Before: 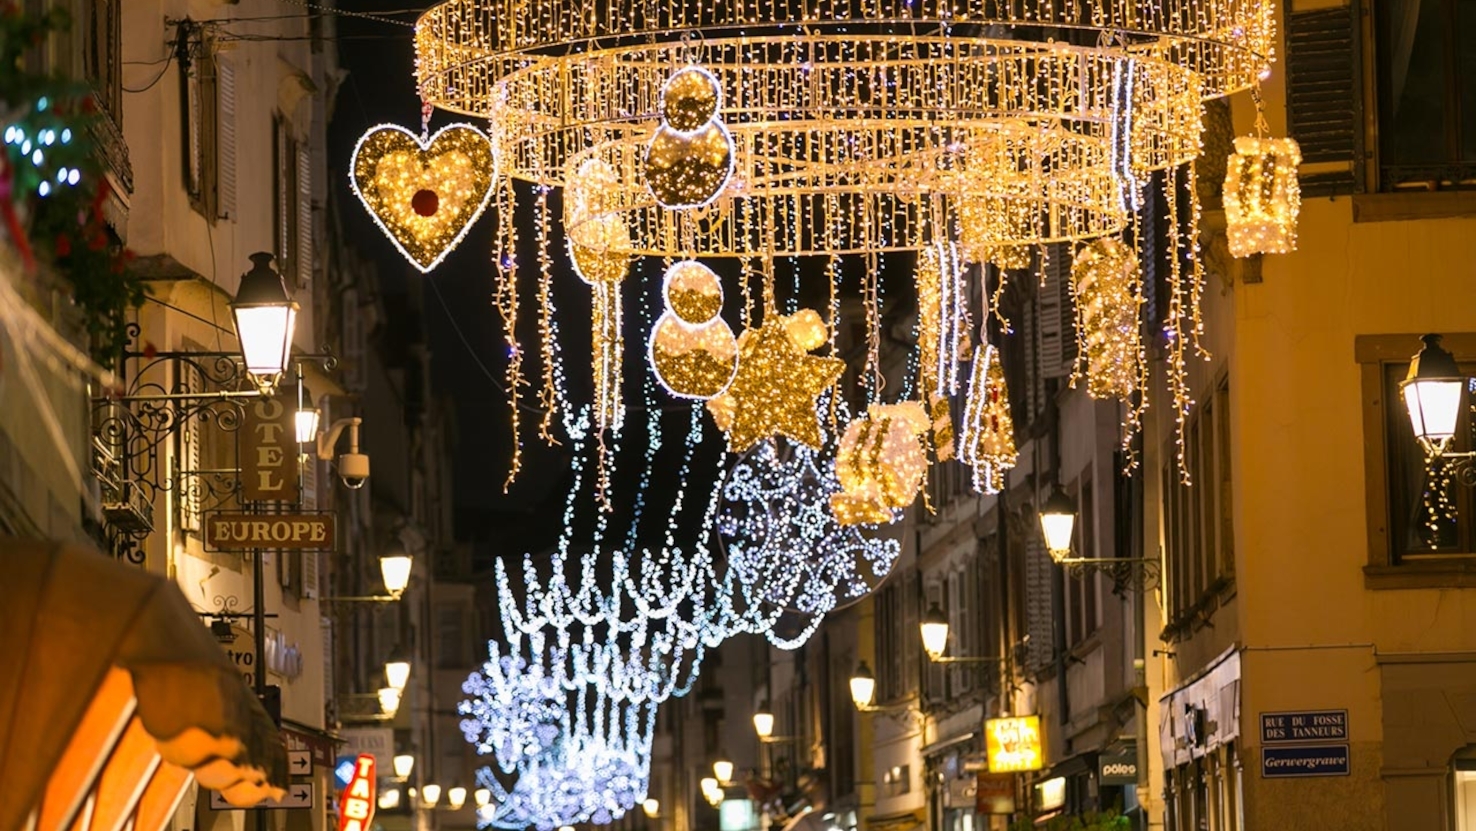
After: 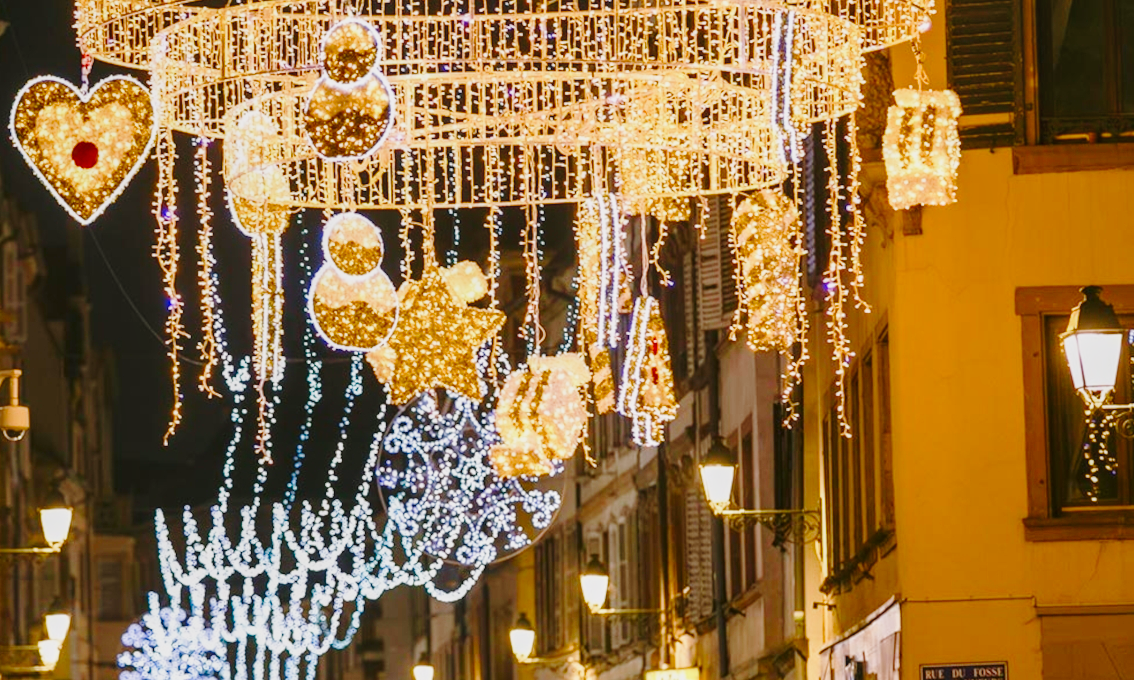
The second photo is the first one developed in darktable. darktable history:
local contrast: detail 110%
base curve: curves: ch0 [(0, 0) (0.028, 0.03) (0.121, 0.232) (0.46, 0.748) (0.859, 0.968) (1, 1)], preserve colors none
color balance rgb: shadows lift › chroma 1%, shadows lift › hue 113°, highlights gain › chroma 0.2%, highlights gain › hue 333°, perceptual saturation grading › global saturation 20%, perceptual saturation grading › highlights -50%, perceptual saturation grading › shadows 25%, contrast -20%
crop: left 23.095%, top 5.827%, bottom 11.854%
